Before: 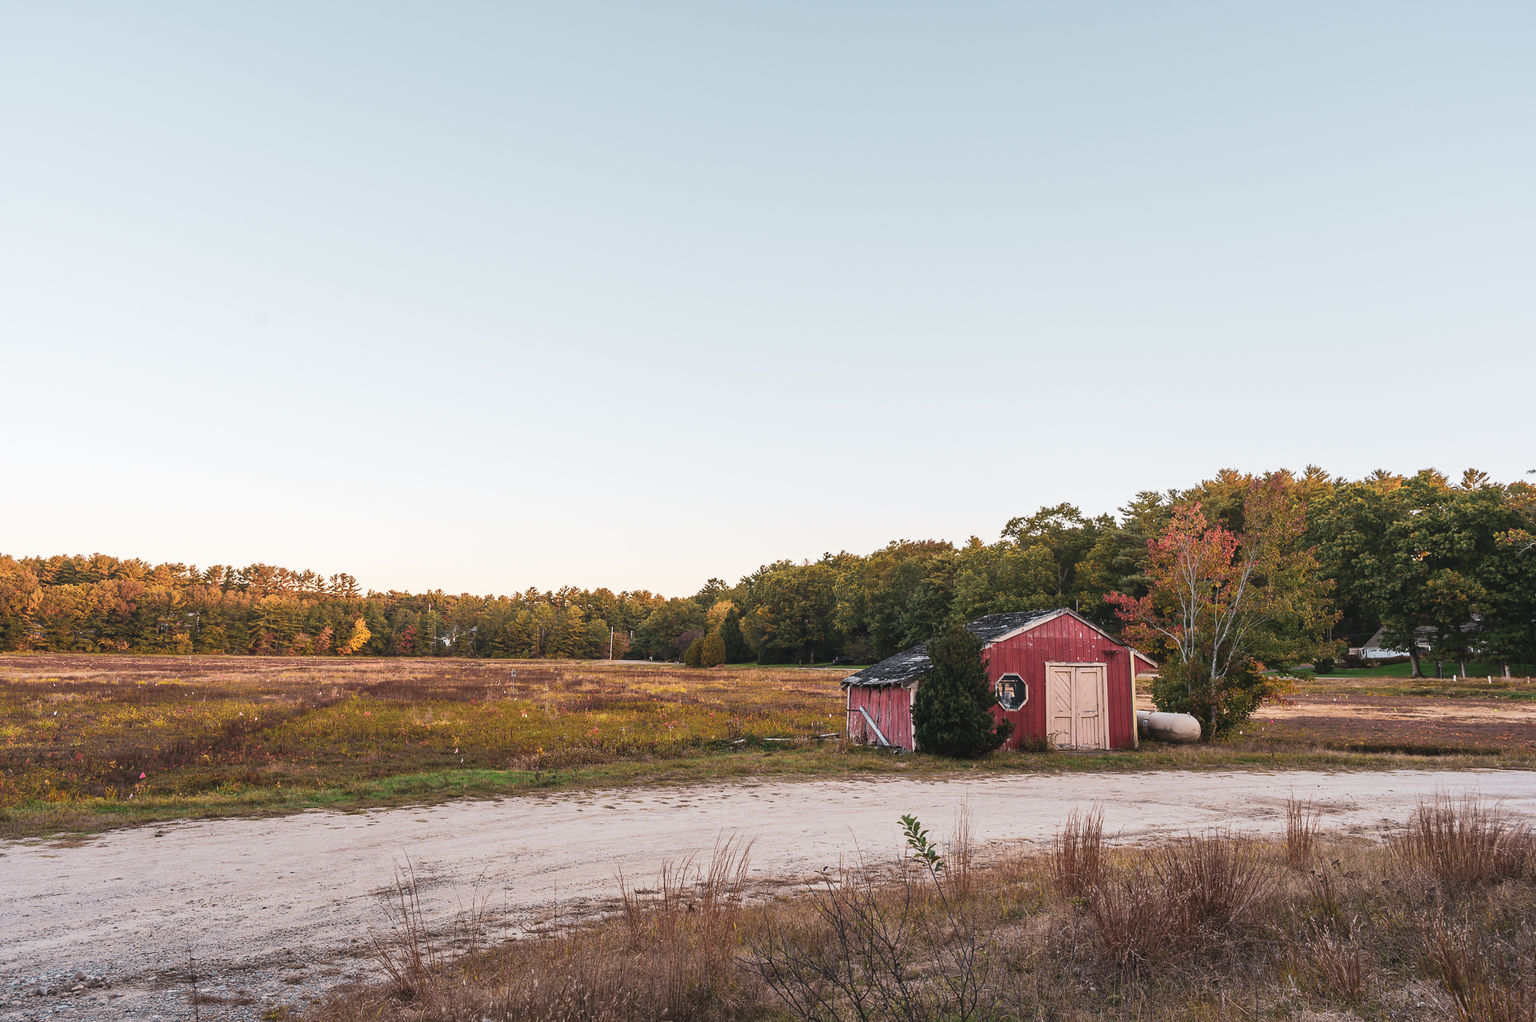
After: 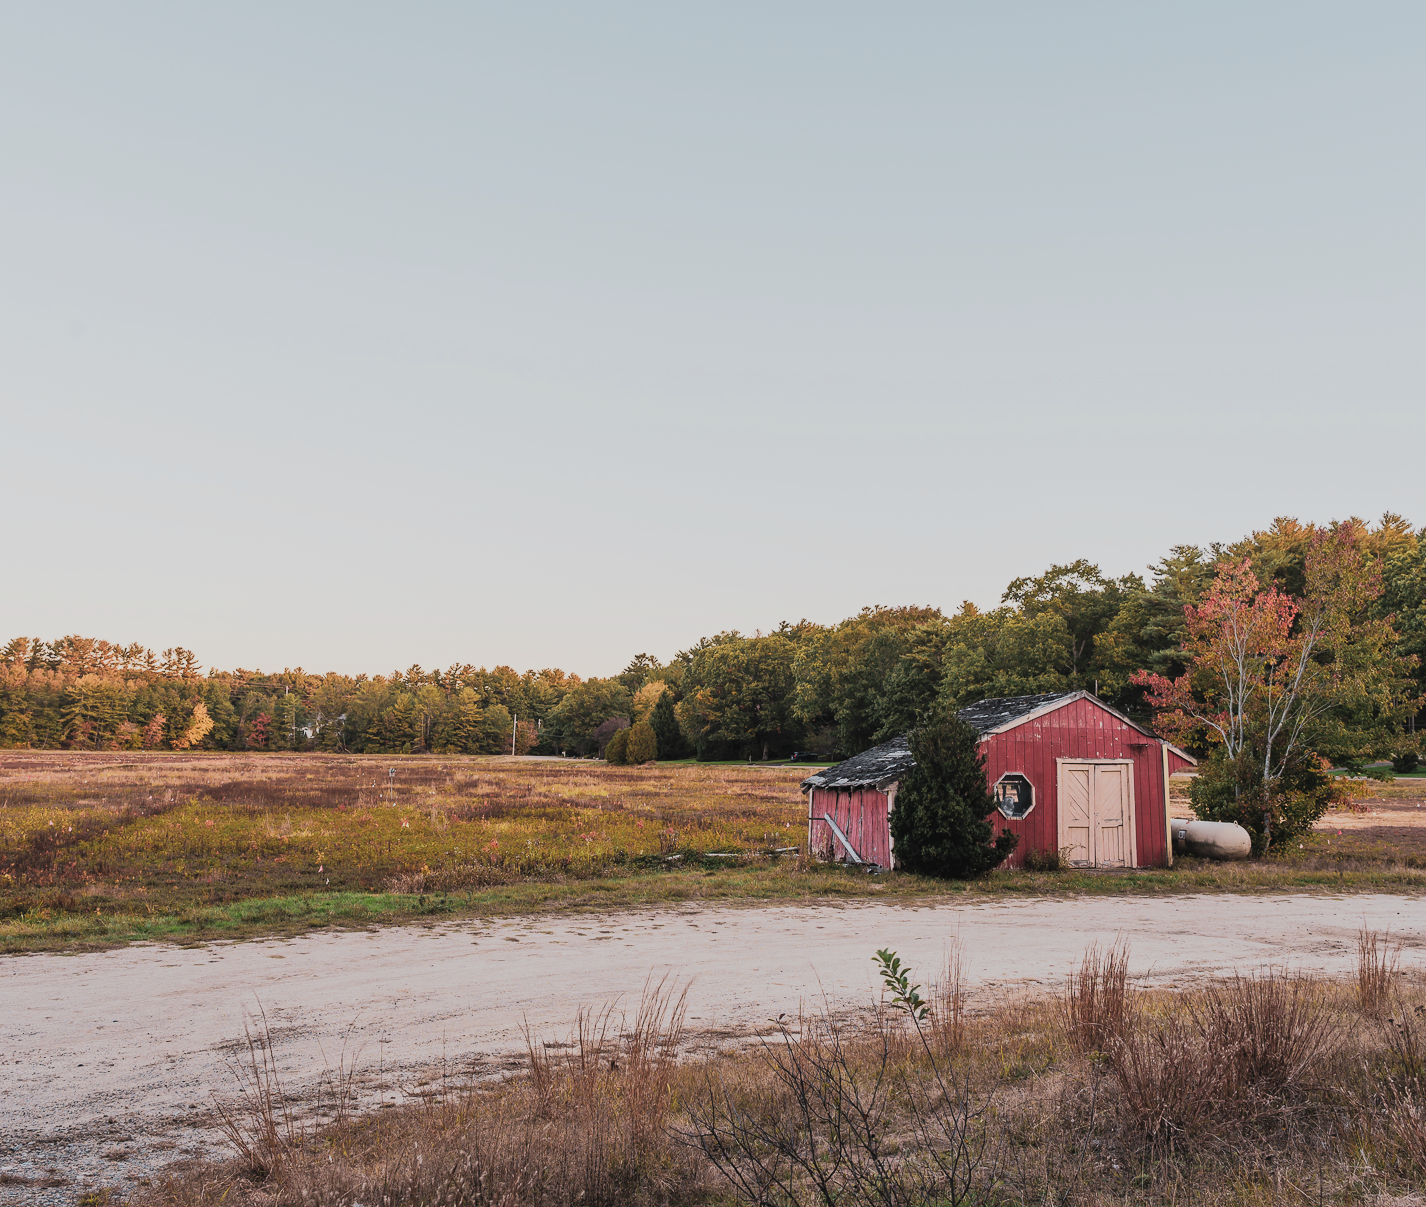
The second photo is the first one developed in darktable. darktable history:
crop and rotate: left 13.071%, top 5.41%, right 12.613%
filmic rgb: black relative exposure -7.65 EV, white relative exposure 4.56 EV, hardness 3.61, color science v5 (2021), iterations of high-quality reconstruction 0, contrast in shadows safe, contrast in highlights safe
levels: levels [0, 0.48, 0.961]
